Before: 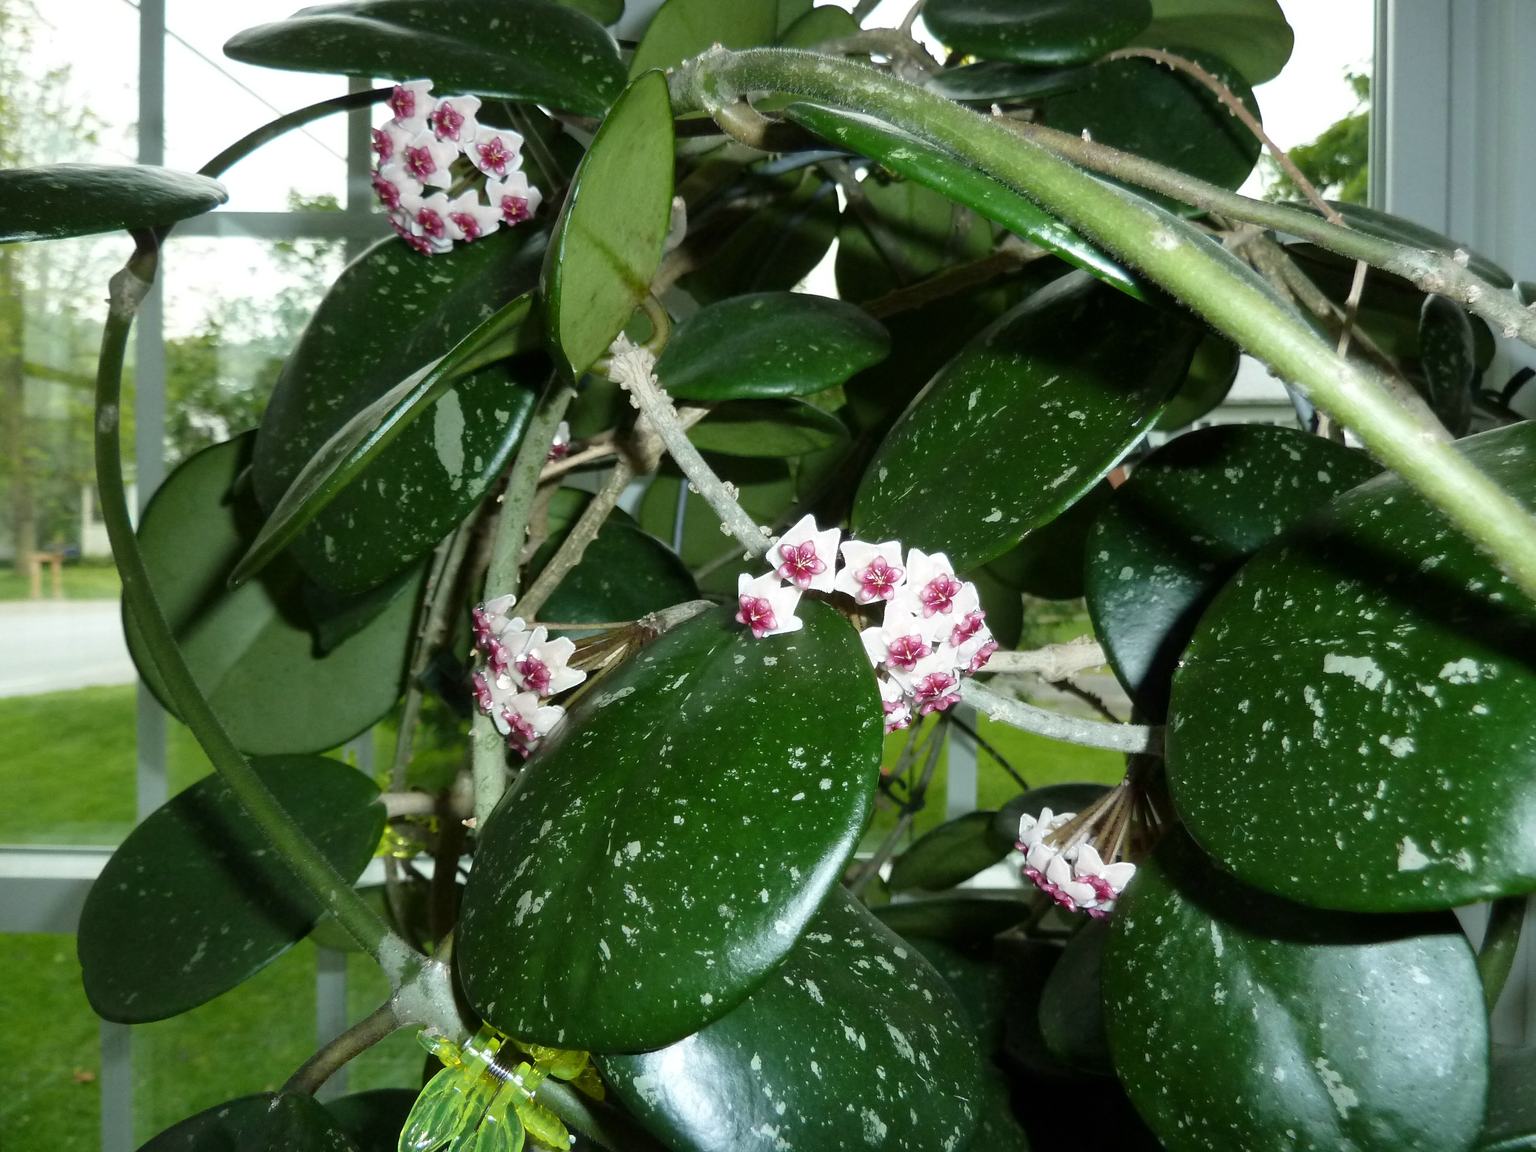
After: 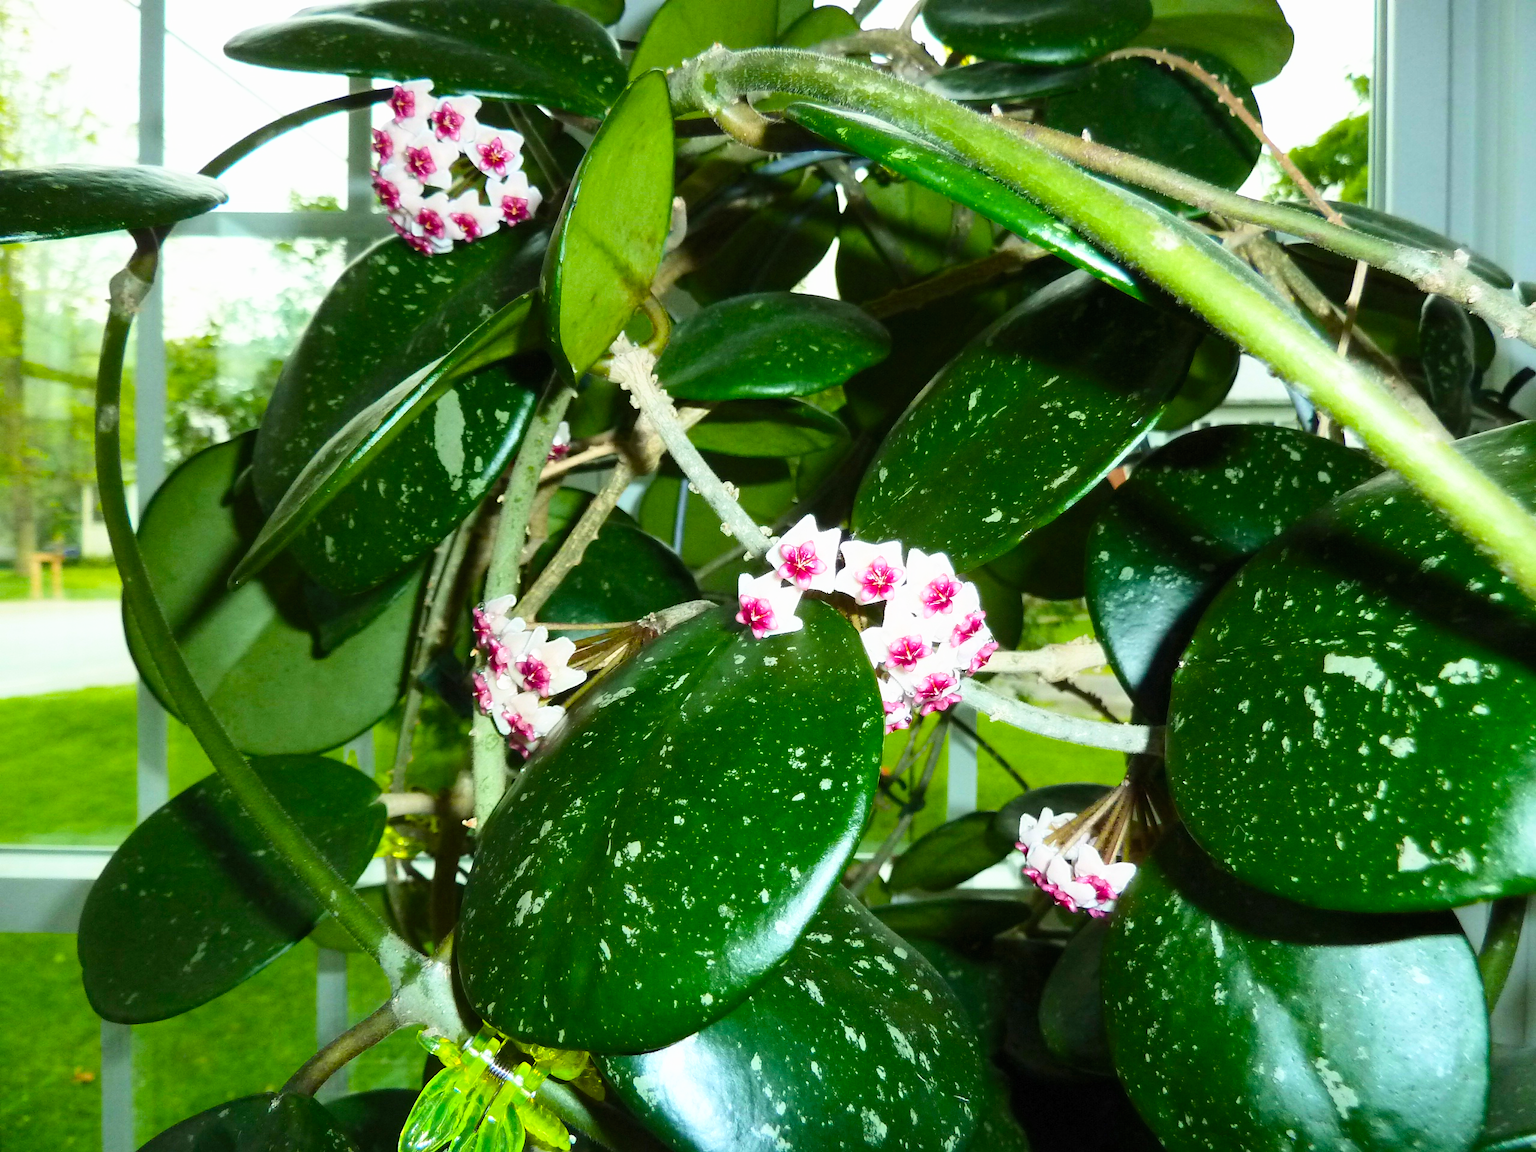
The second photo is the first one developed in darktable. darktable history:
exposure: exposure -0.157 EV, compensate highlight preservation false
color balance rgb: perceptual saturation grading › global saturation 30%, global vibrance 20%
base curve: curves: ch0 [(0, 0) (0.688, 0.865) (1, 1)], preserve colors none
contrast brightness saturation: contrast 0.2, brightness 0.16, saturation 0.22
